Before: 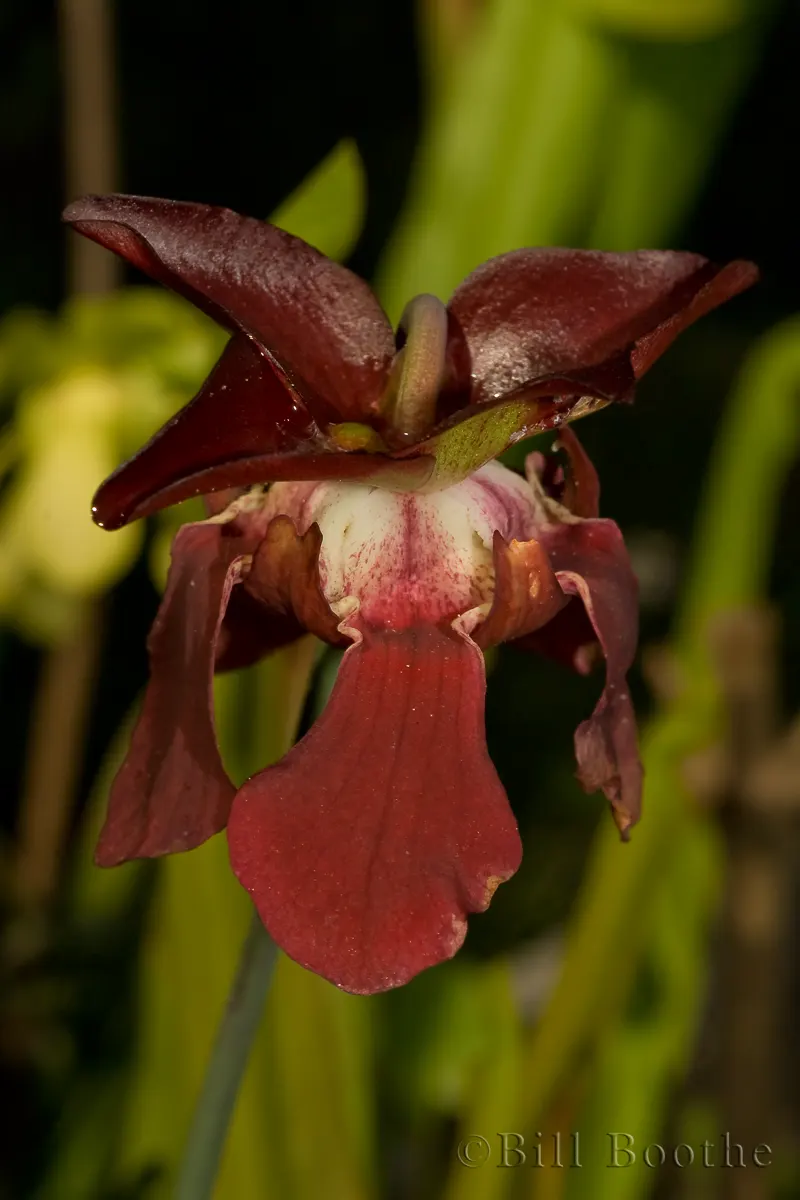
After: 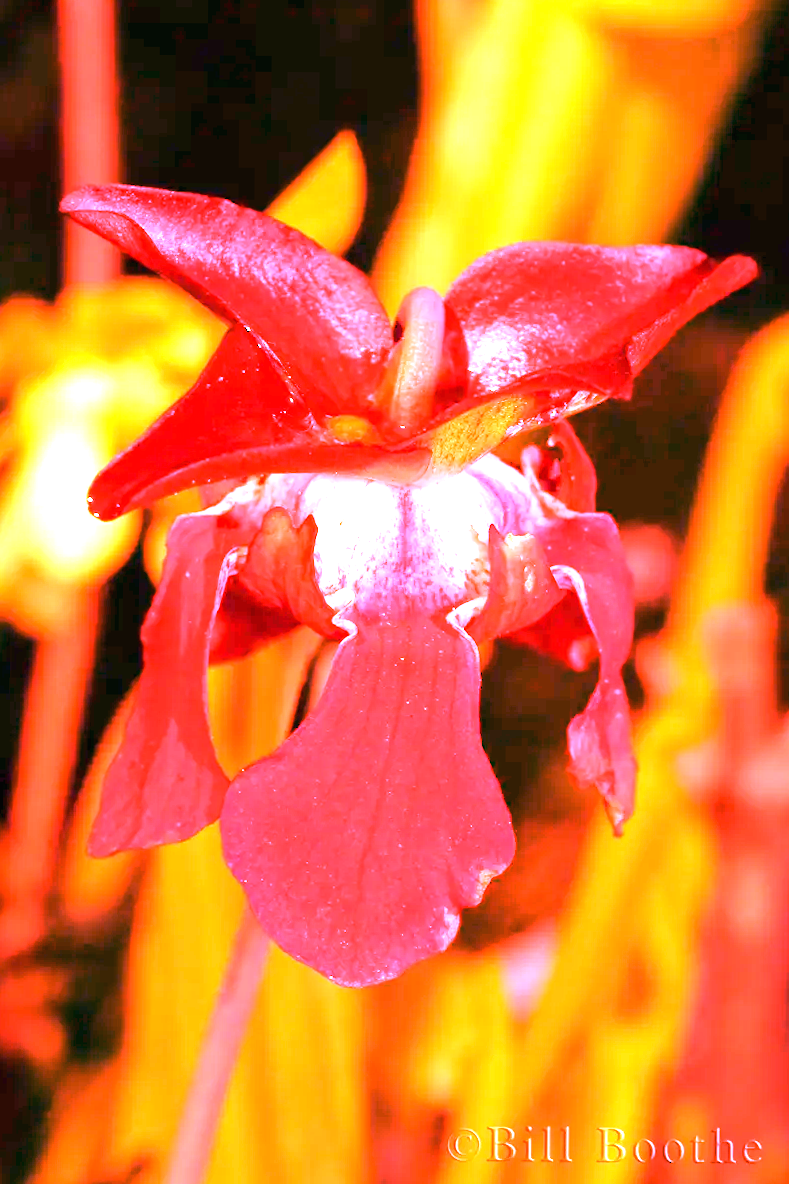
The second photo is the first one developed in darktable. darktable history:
crop and rotate: angle -0.5°
exposure: black level correction 0, exposure 2.138 EV, compensate exposure bias true, compensate highlight preservation false
white balance: red 4.26, blue 1.802
